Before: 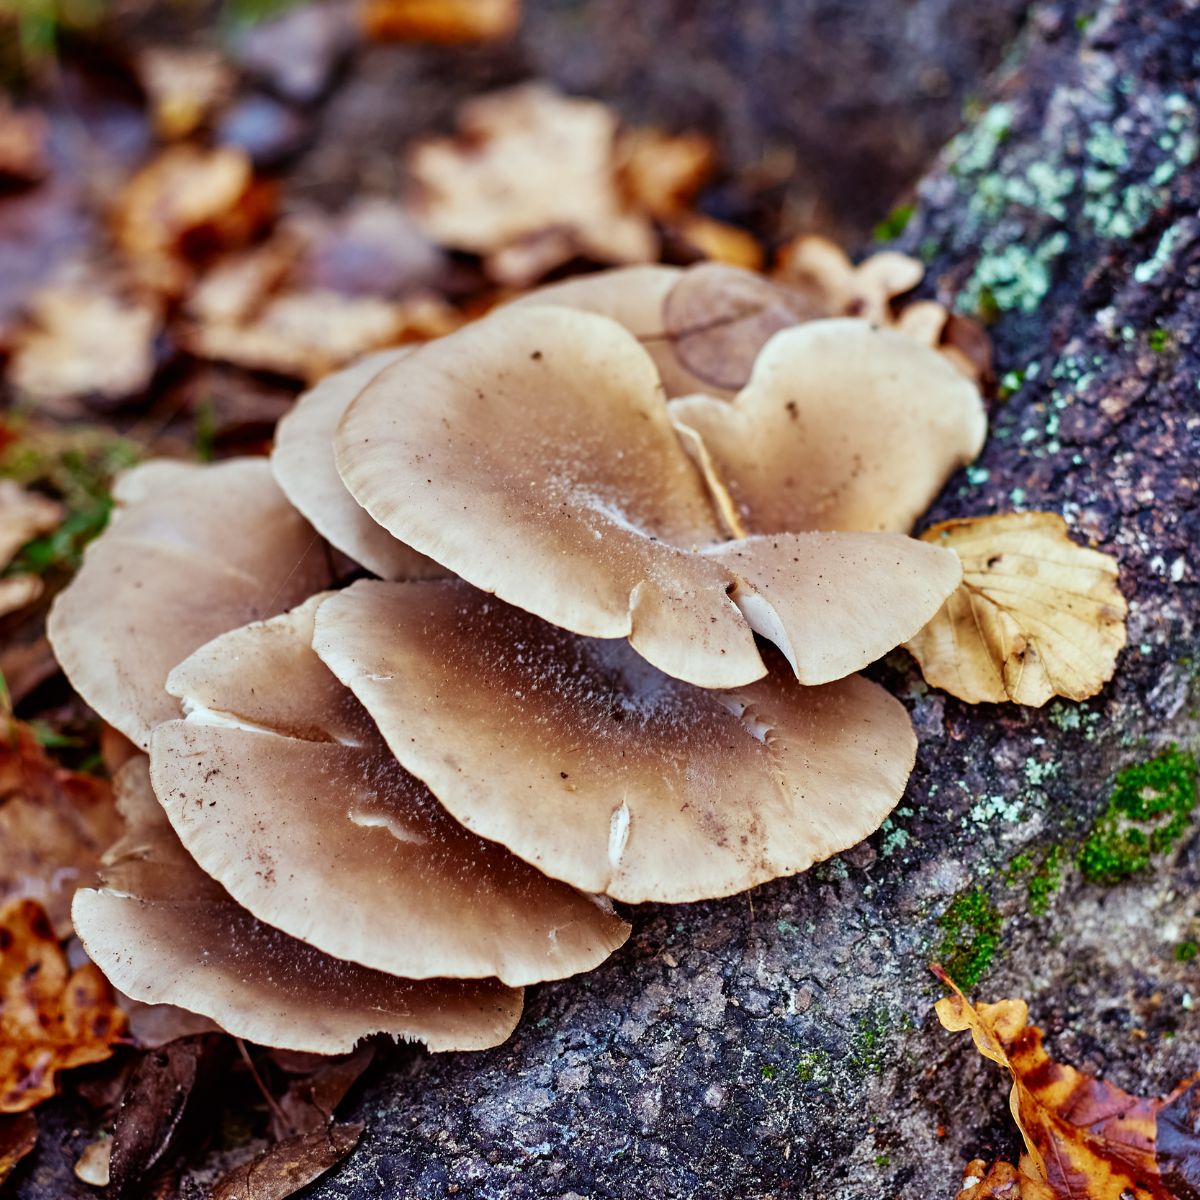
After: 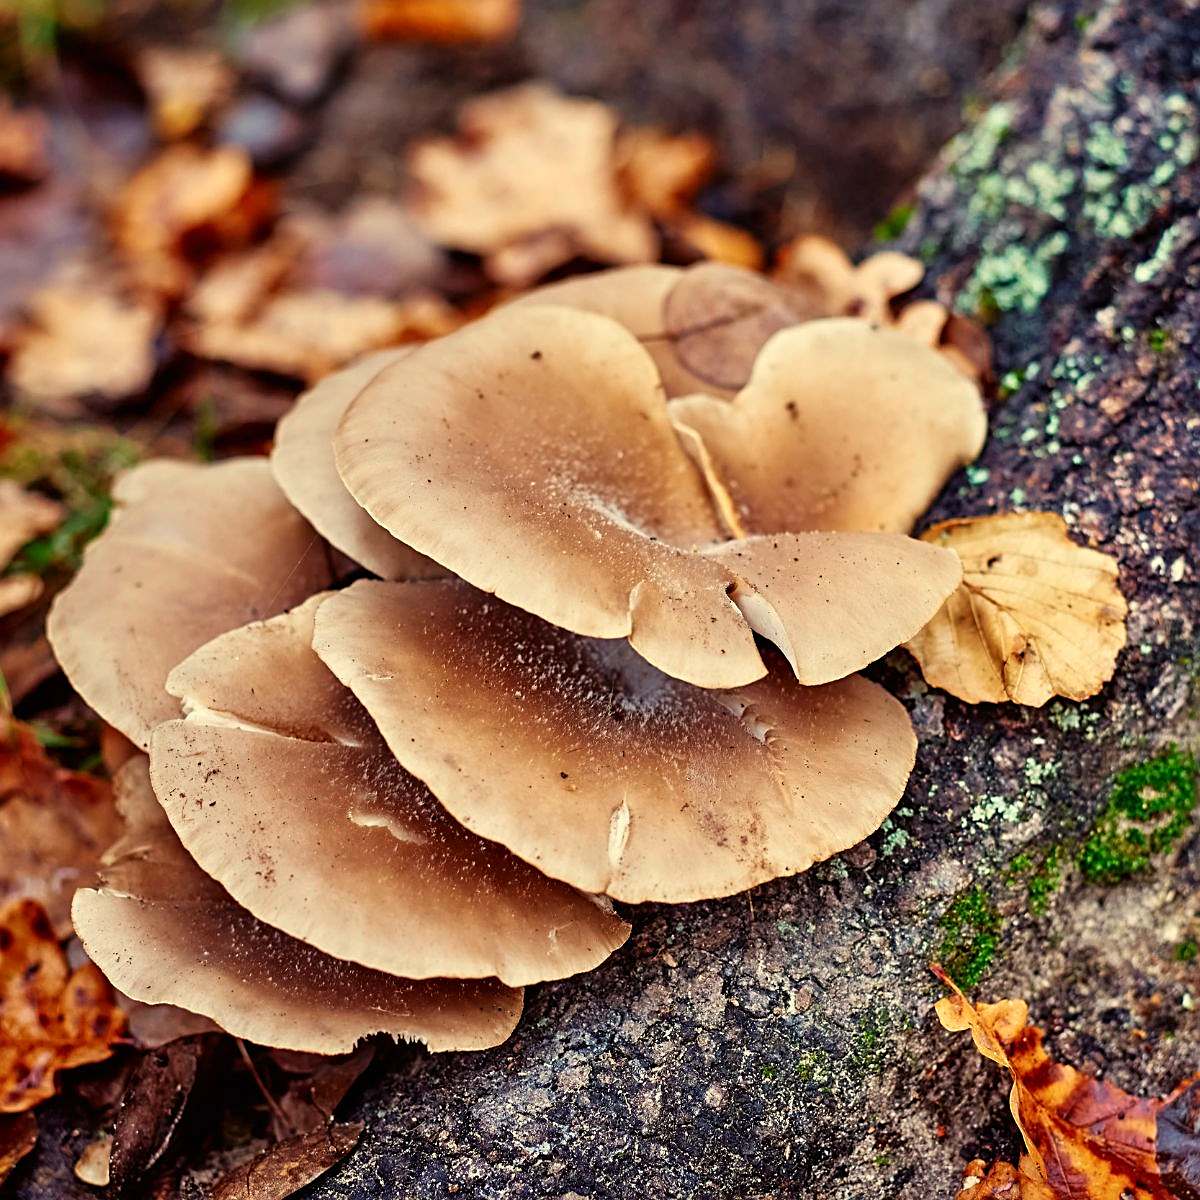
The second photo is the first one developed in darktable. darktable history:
sharpen: on, module defaults
white balance: red 1.123, blue 0.83
